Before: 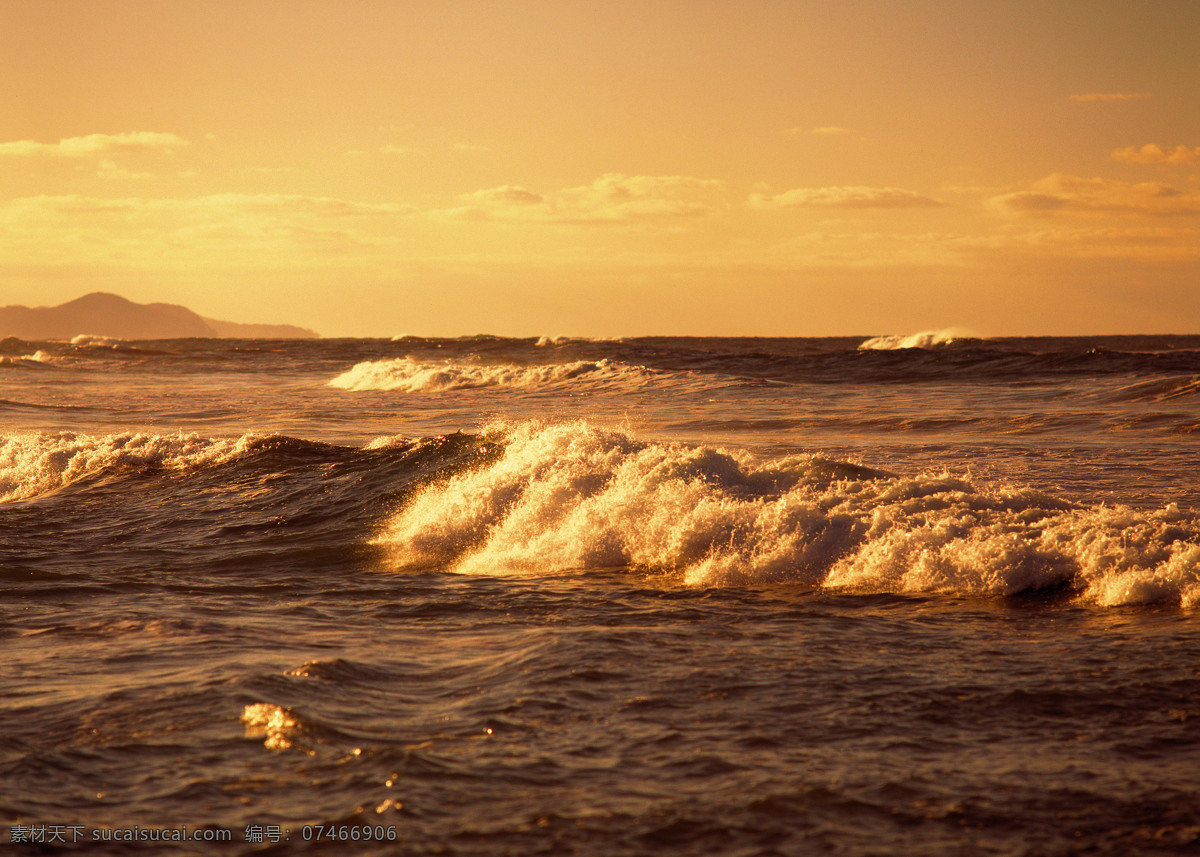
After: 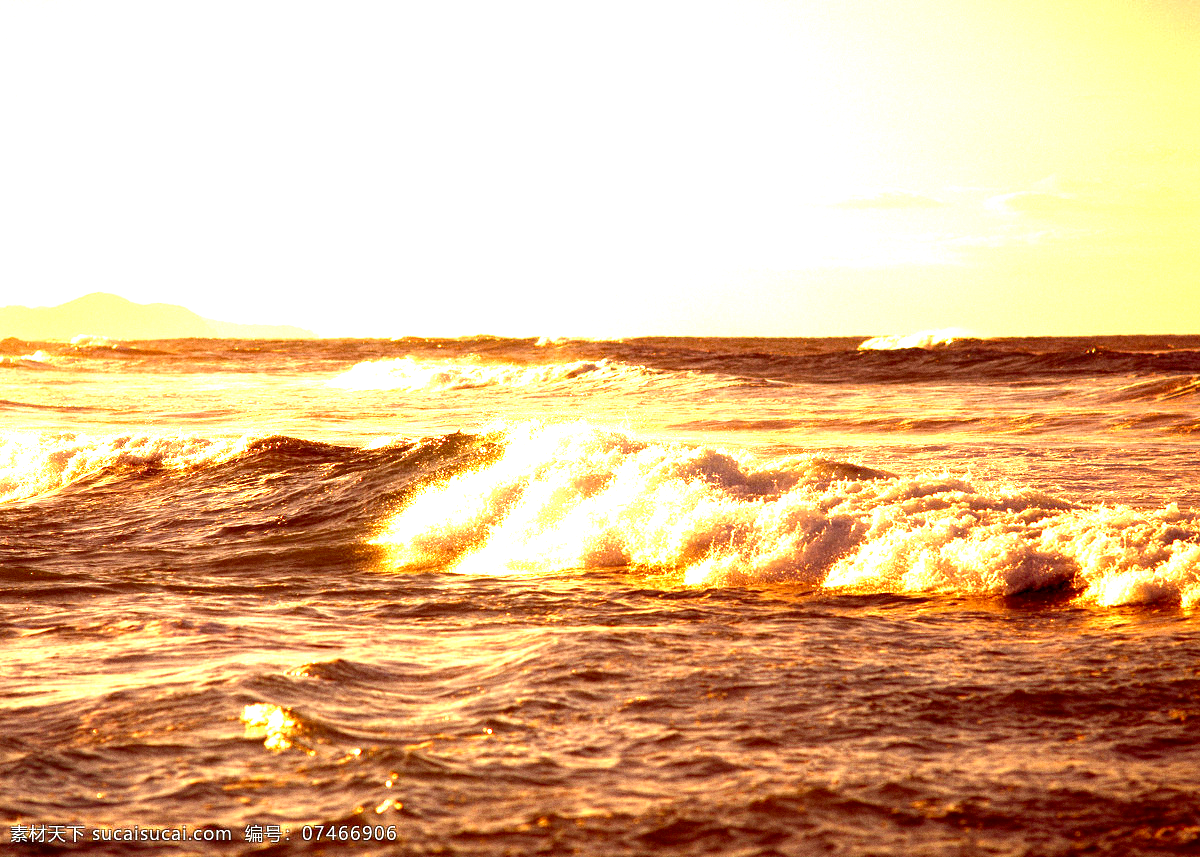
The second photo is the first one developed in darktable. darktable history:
tone equalizer: on, module defaults
contrast brightness saturation: brightness -0.25, saturation 0.2
exposure: black level correction 0, exposure 2.138 EV, compensate exposure bias true, compensate highlight preservation false
grain: coarseness 0.47 ISO
